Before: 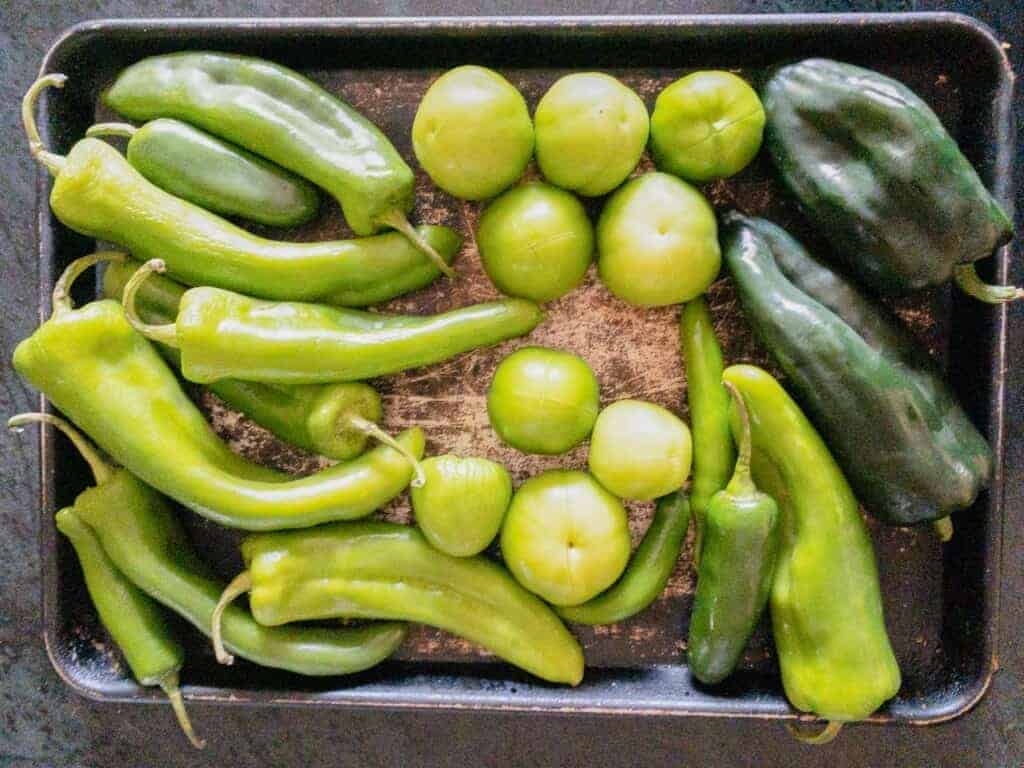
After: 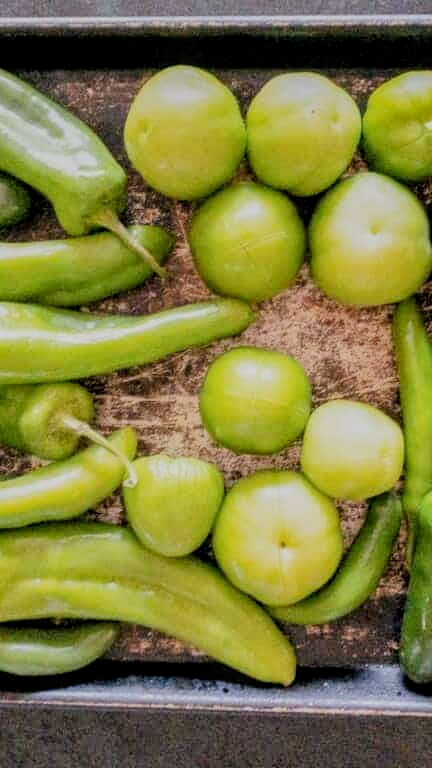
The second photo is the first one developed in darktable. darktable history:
local contrast: on, module defaults
filmic rgb: black relative exposure -7.65 EV, white relative exposure 4.56 EV, threshold 5.98 EV, hardness 3.61, enable highlight reconstruction true
crop: left 28.205%, right 29.26%
